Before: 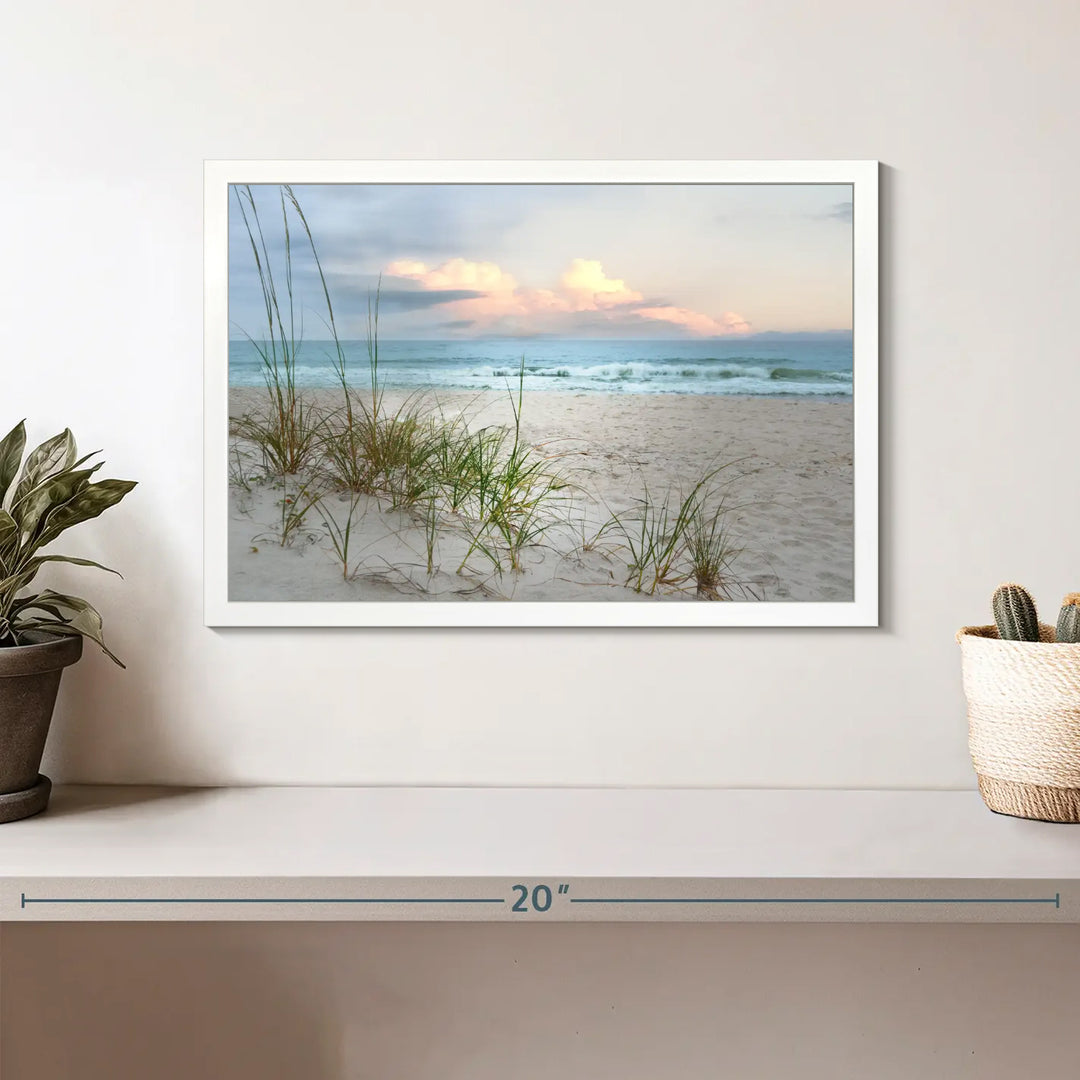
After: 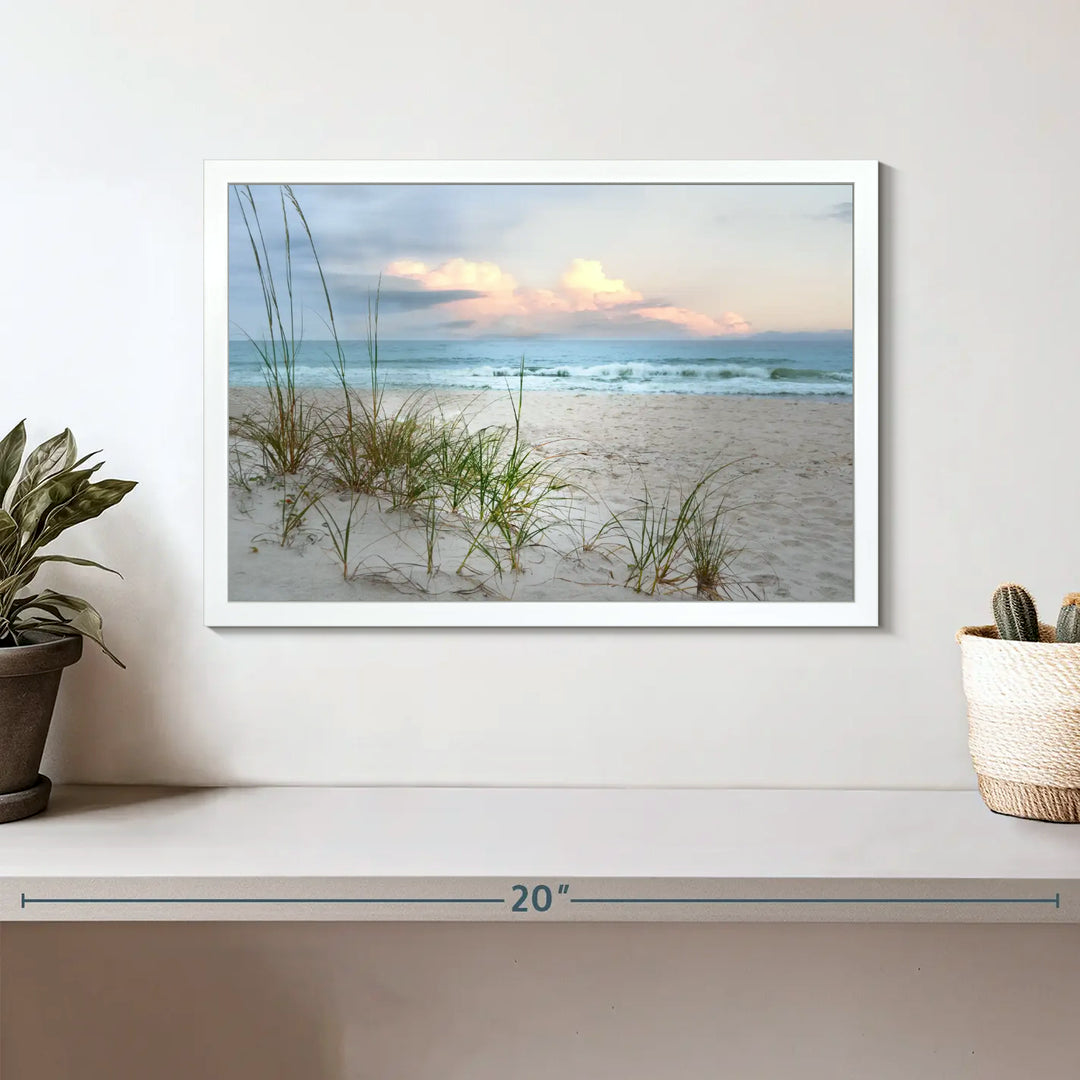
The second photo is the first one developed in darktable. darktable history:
white balance: red 0.986, blue 1.01
contrast equalizer: octaves 7, y [[0.6 ×6], [0.55 ×6], [0 ×6], [0 ×6], [0 ×6]], mix 0.15
